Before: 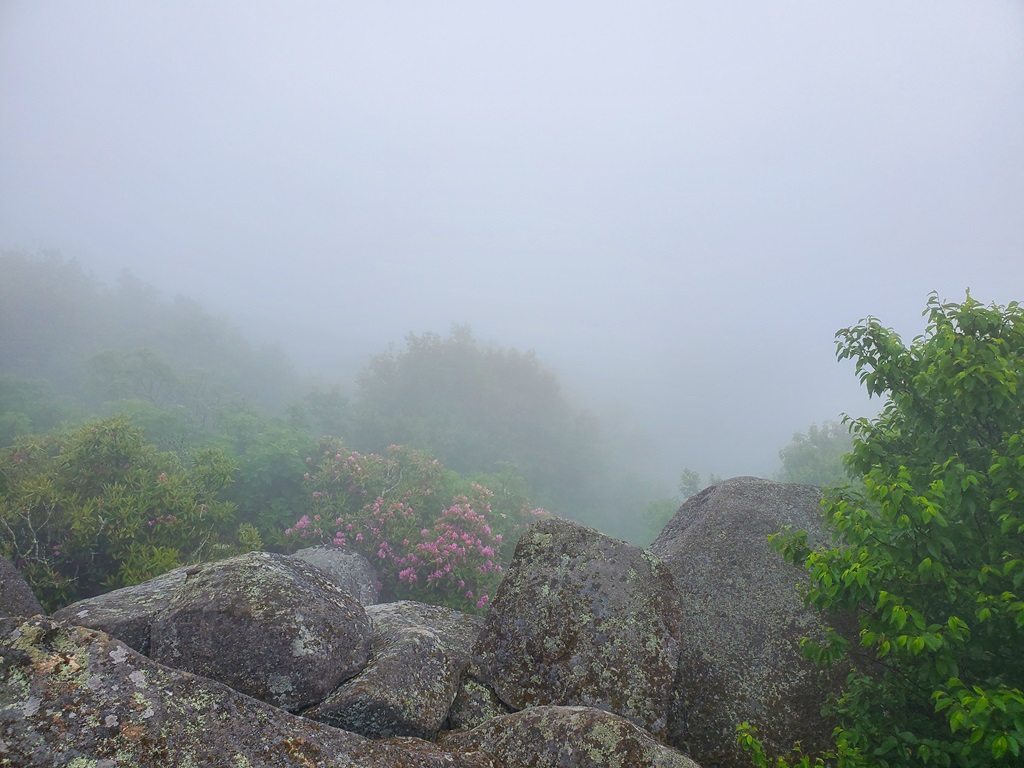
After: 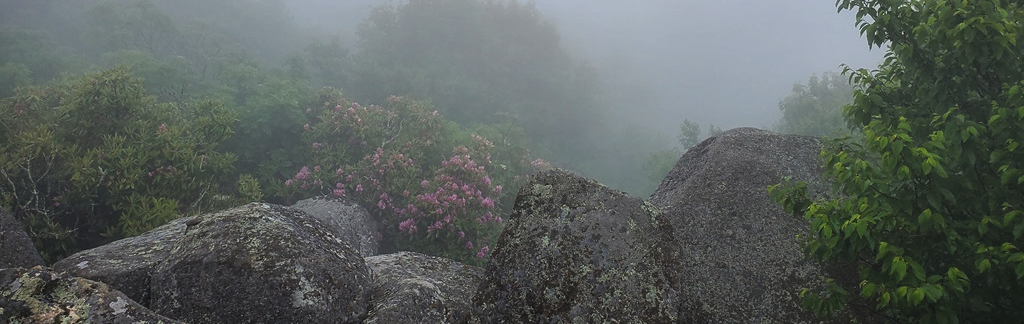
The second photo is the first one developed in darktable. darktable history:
contrast brightness saturation: brightness 0.15
levels: levels [0, 0.618, 1]
crop: top 45.551%, bottom 12.262%
